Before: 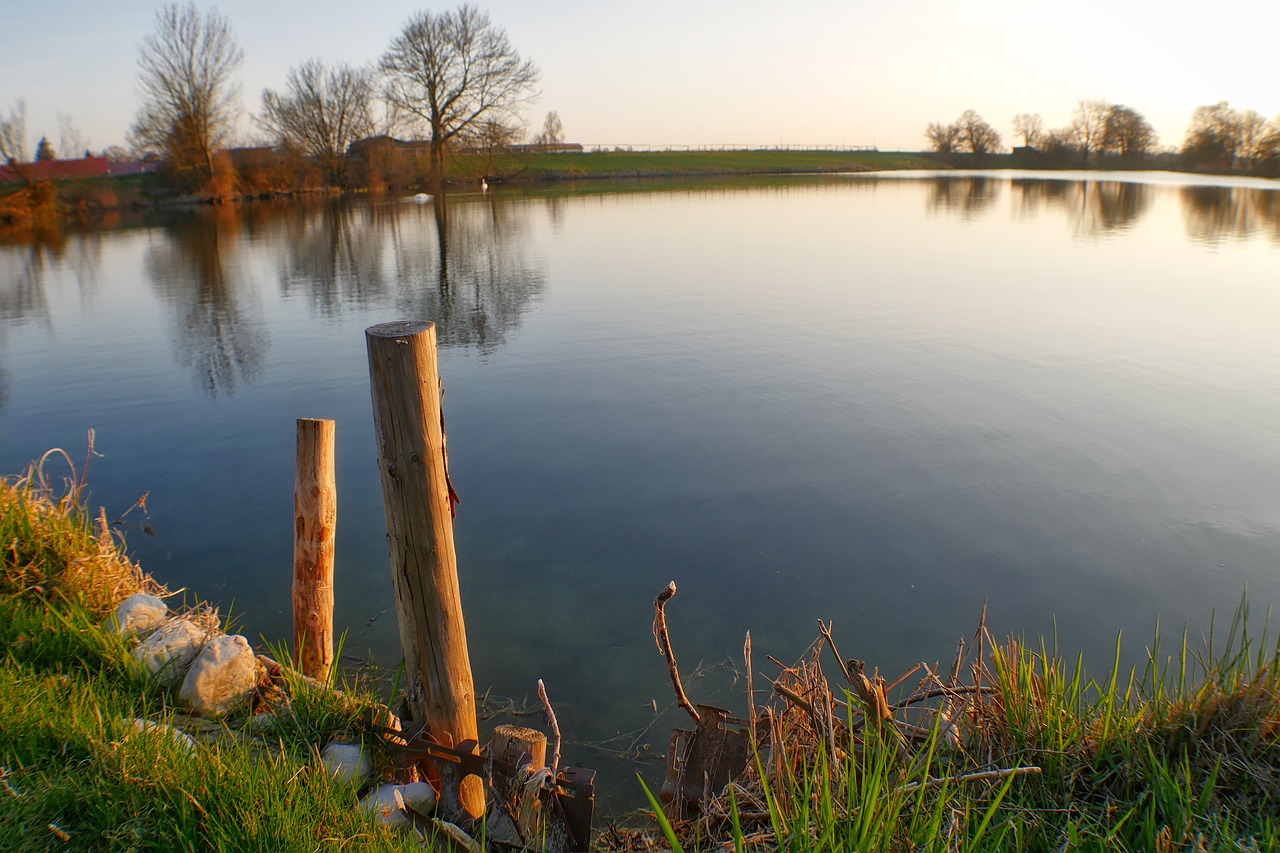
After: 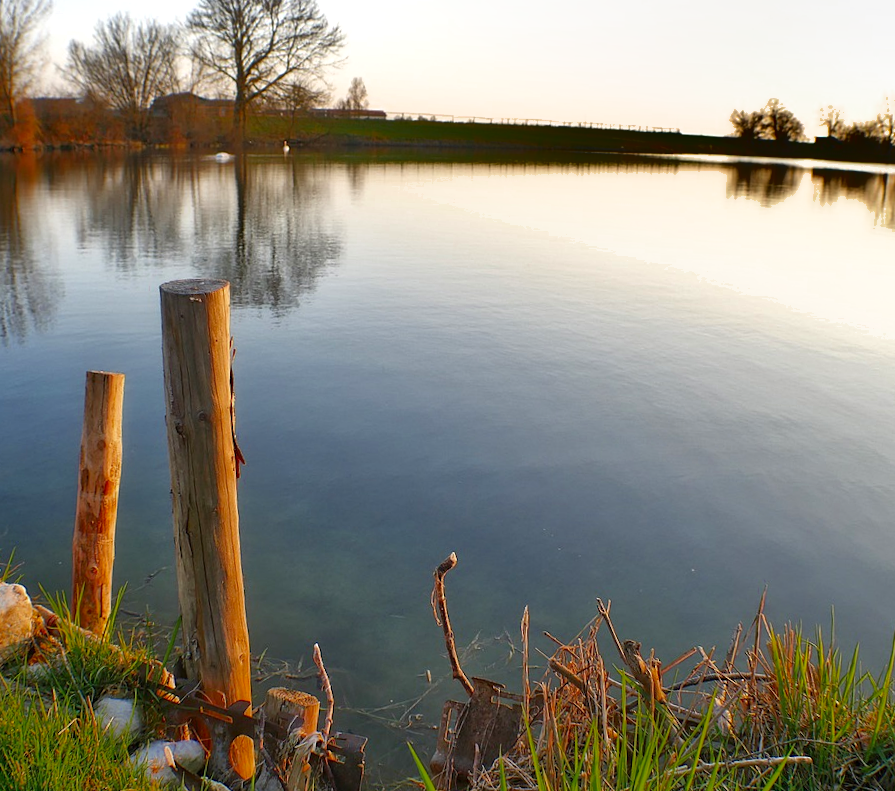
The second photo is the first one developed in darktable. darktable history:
color zones: curves: ch0 [(0.27, 0.396) (0.563, 0.504) (0.75, 0.5) (0.787, 0.307)]
shadows and highlights: soften with gaussian
exposure: exposure 0.57 EV, compensate highlight preservation false
crop and rotate: angle -2.95°, left 13.977%, top 0.044%, right 10.741%, bottom 0.088%
